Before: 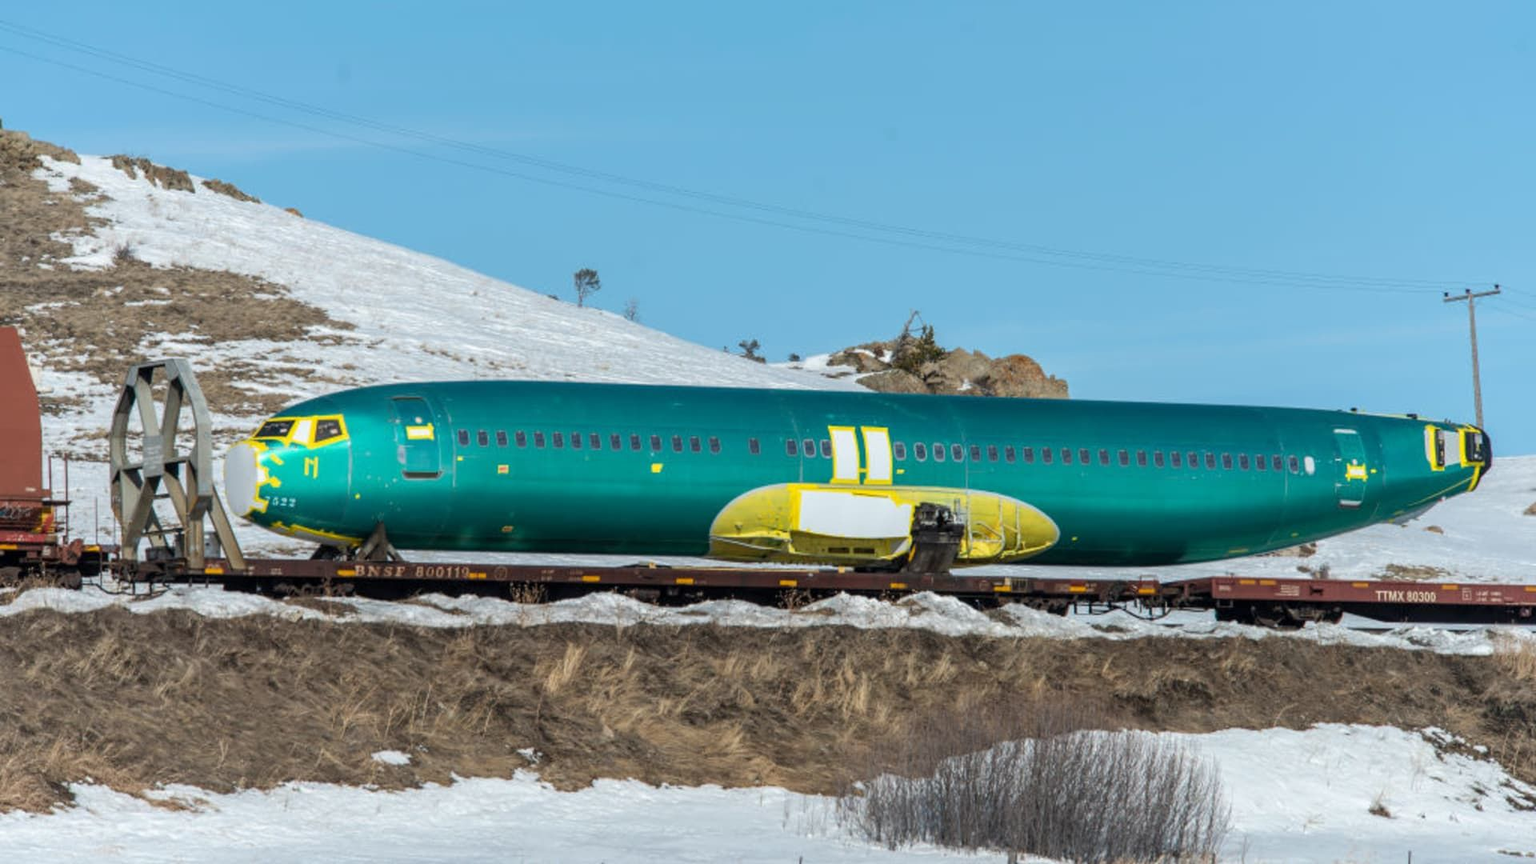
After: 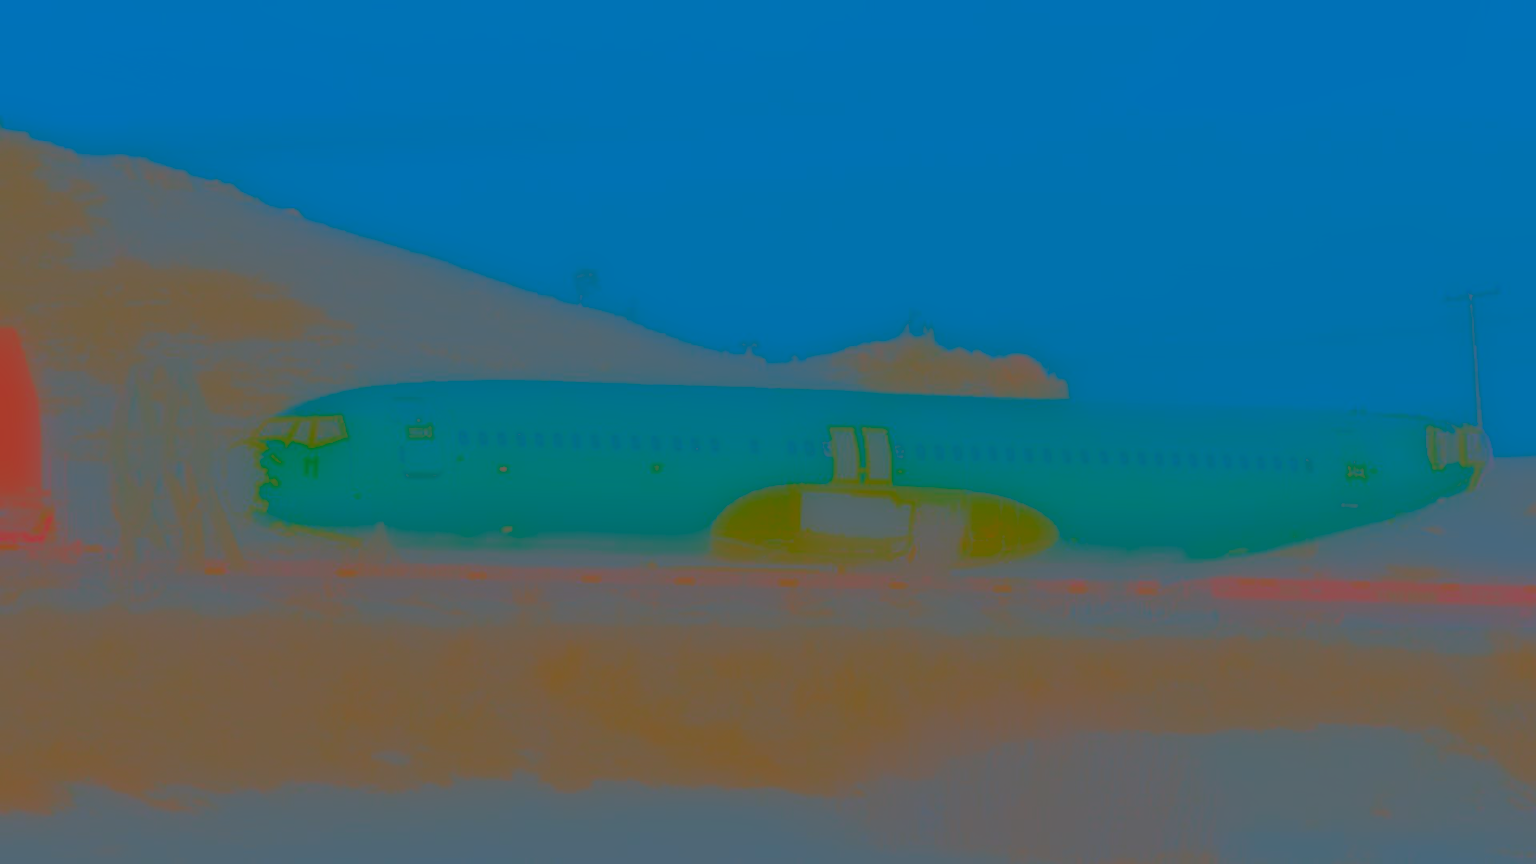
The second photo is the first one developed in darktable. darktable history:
local contrast: on, module defaults
contrast brightness saturation: contrast -0.99, brightness -0.17, saturation 0.75
soften: on, module defaults
